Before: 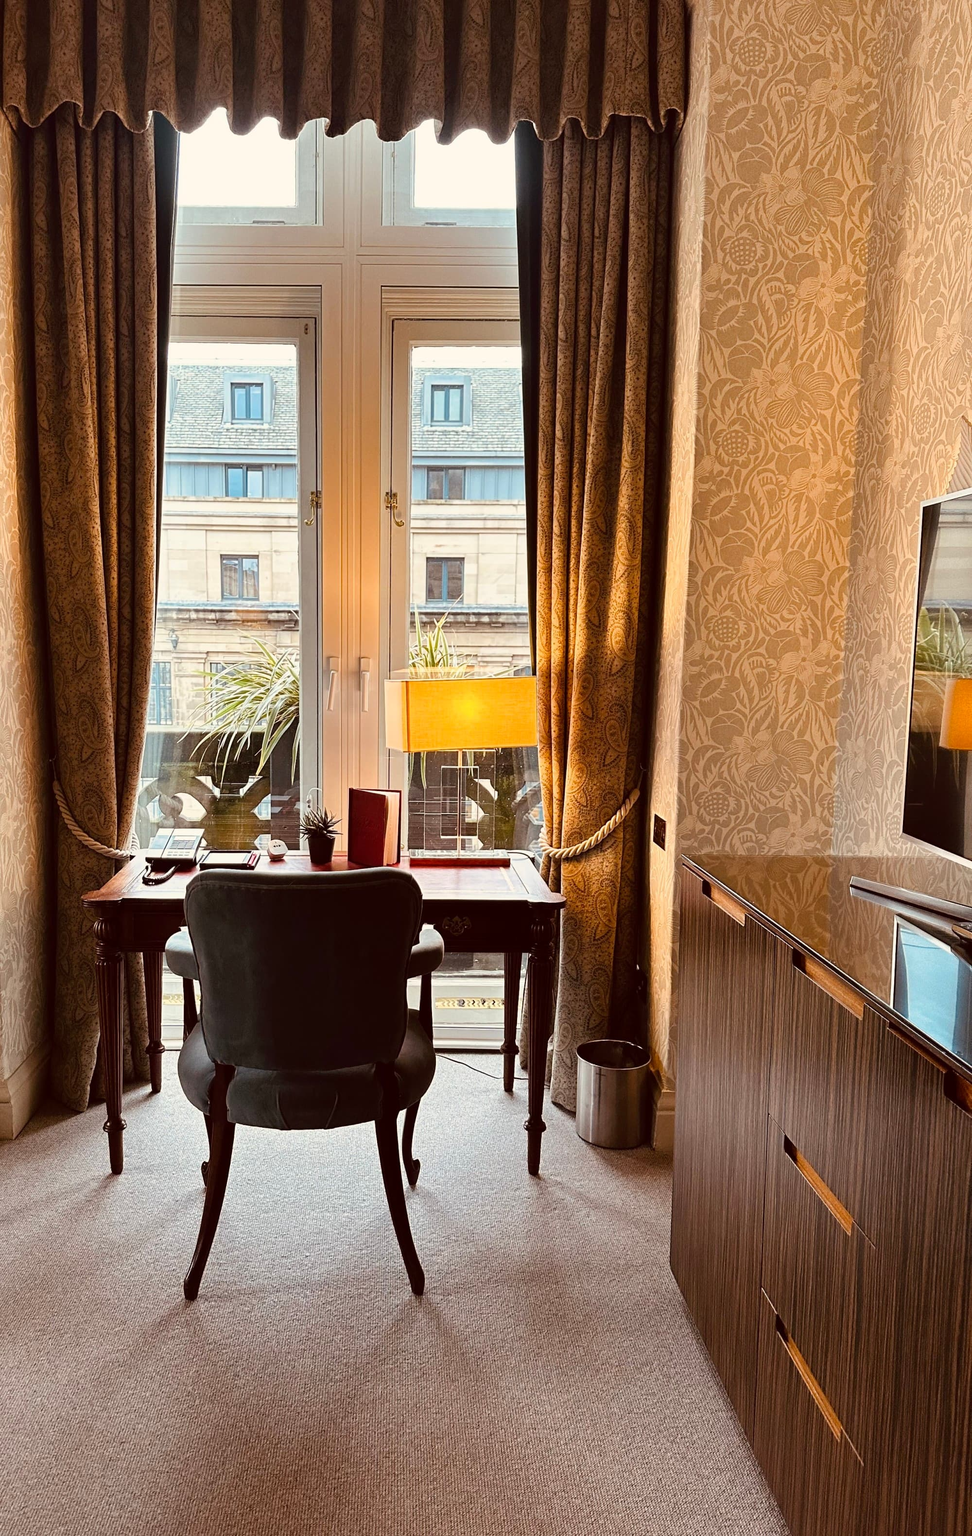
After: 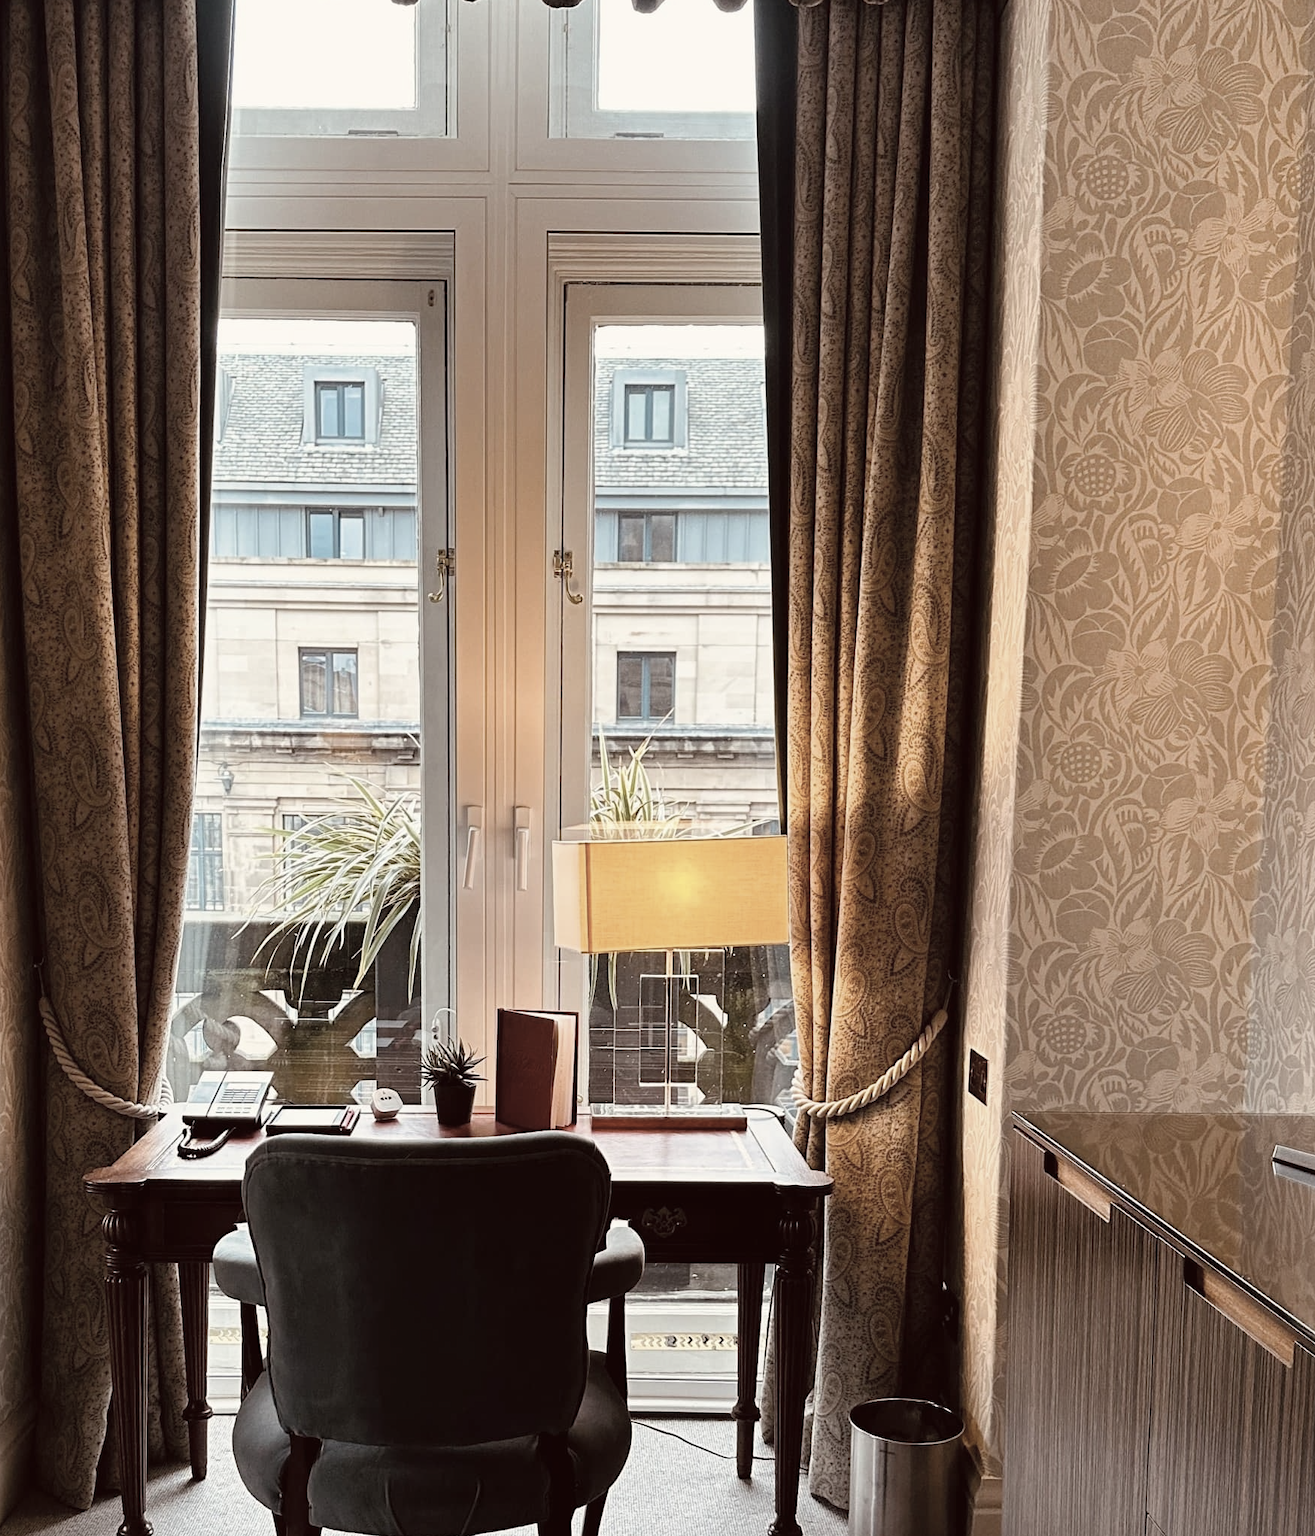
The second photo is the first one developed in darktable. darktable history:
crop: left 2.886%, top 8.901%, right 9.66%, bottom 26.477%
color correction: highlights b* 0.021, saturation 0.507
